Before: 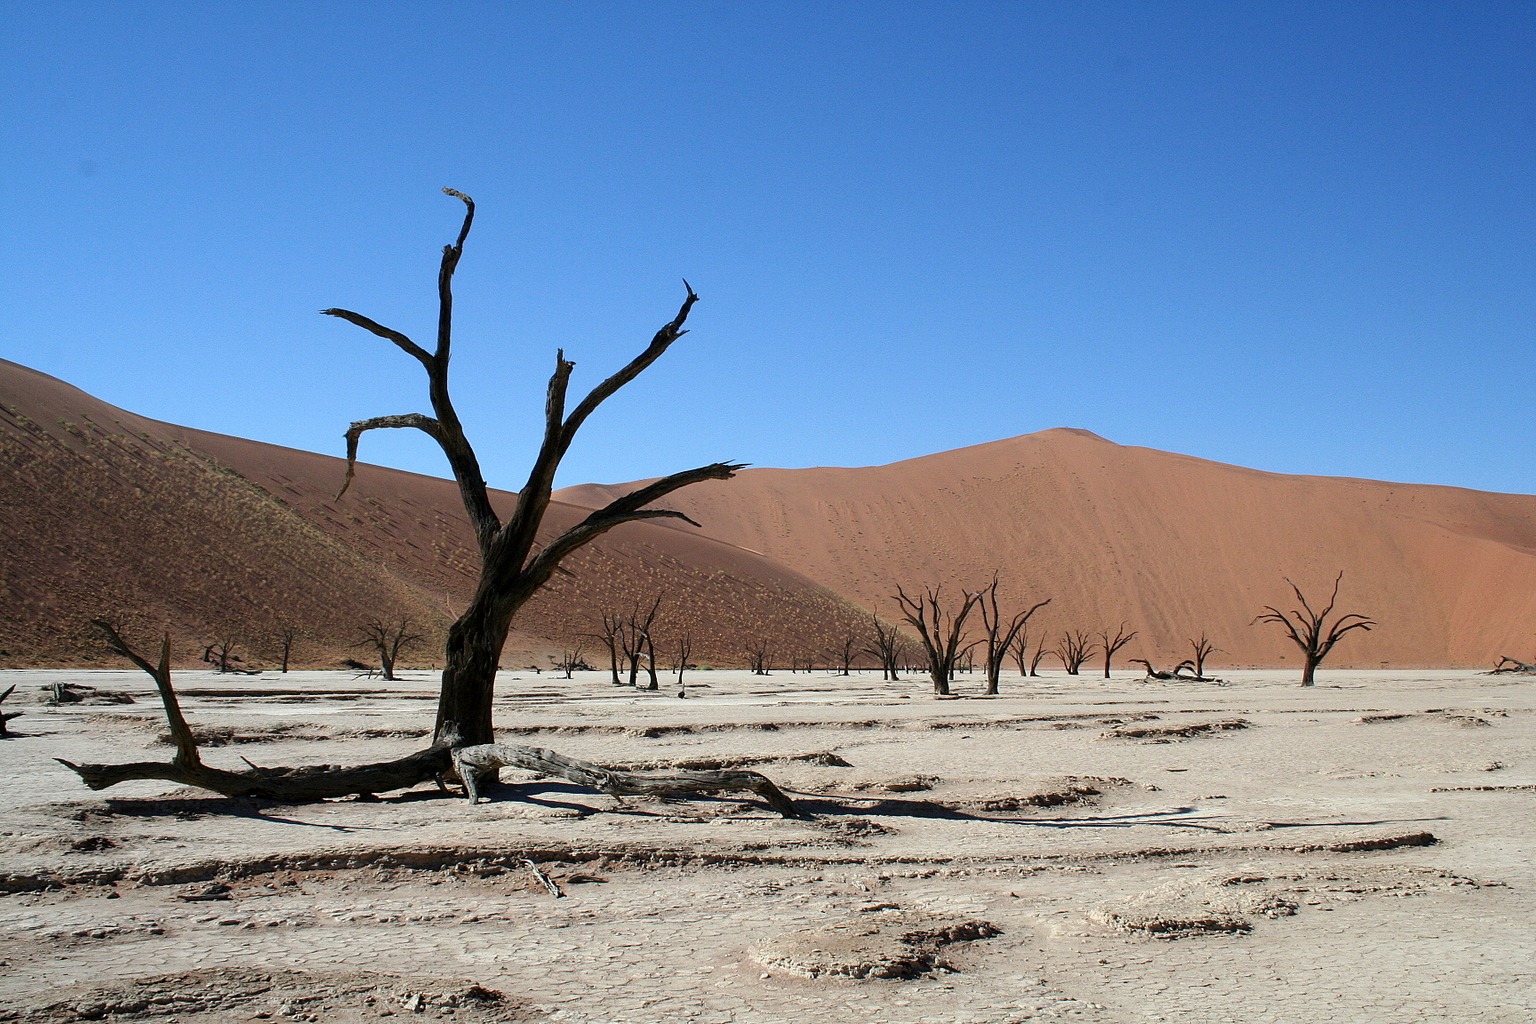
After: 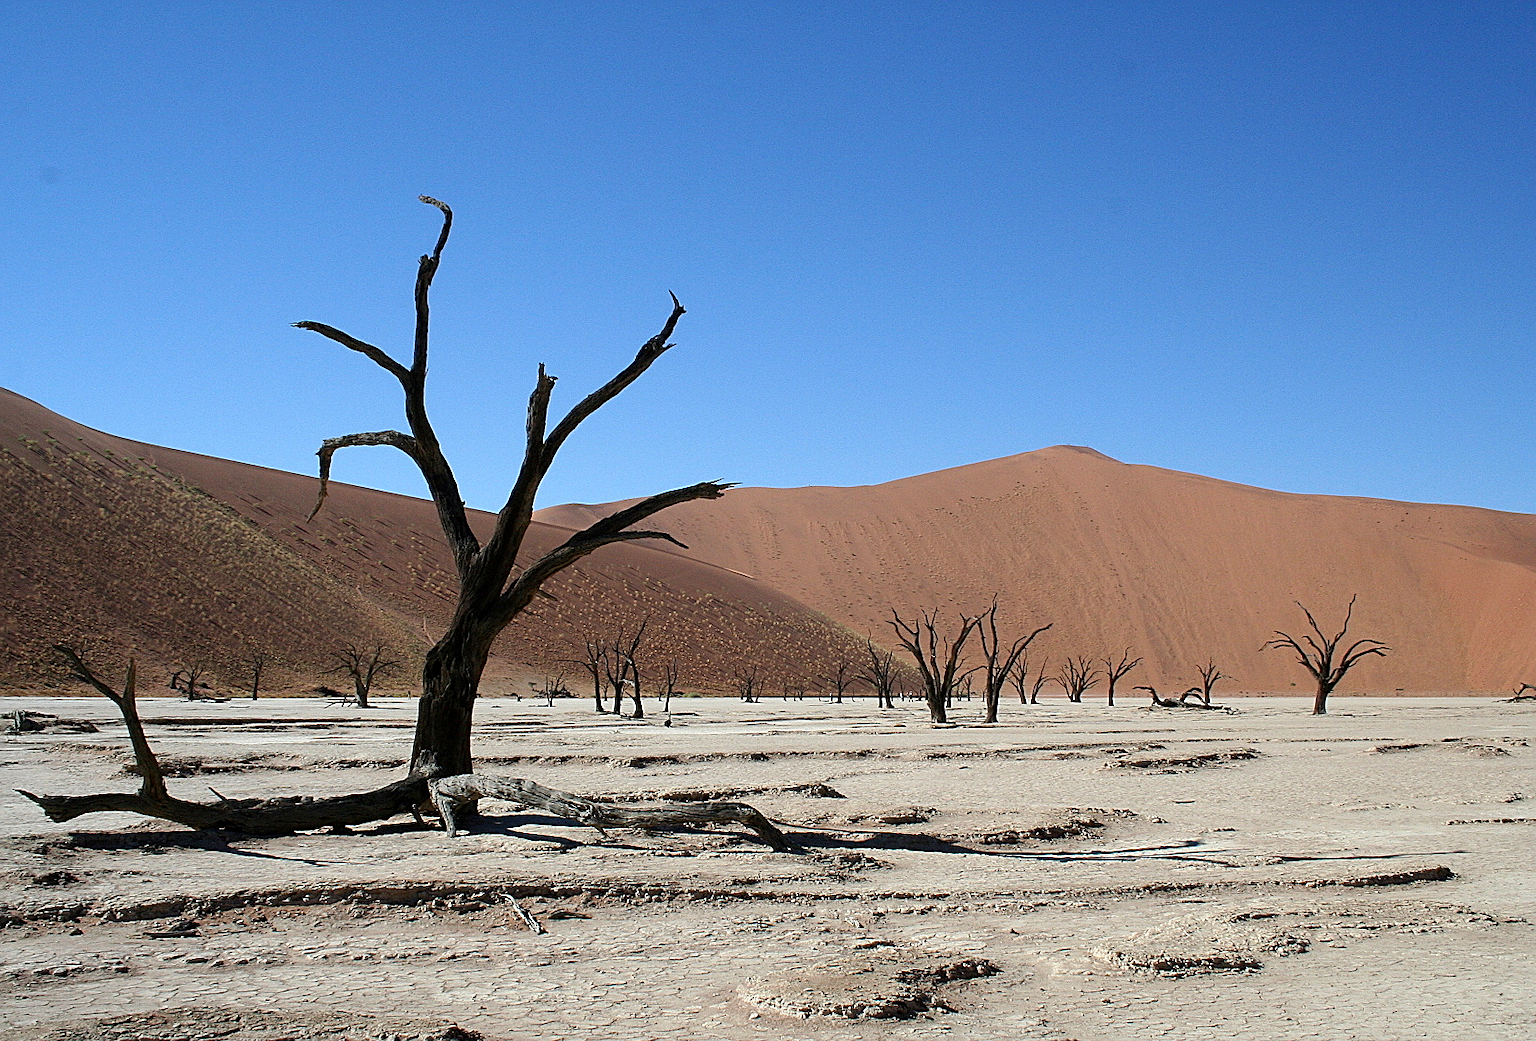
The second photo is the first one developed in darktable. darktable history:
sharpen: on, module defaults
crop and rotate: left 2.612%, right 1.296%, bottom 2.199%
